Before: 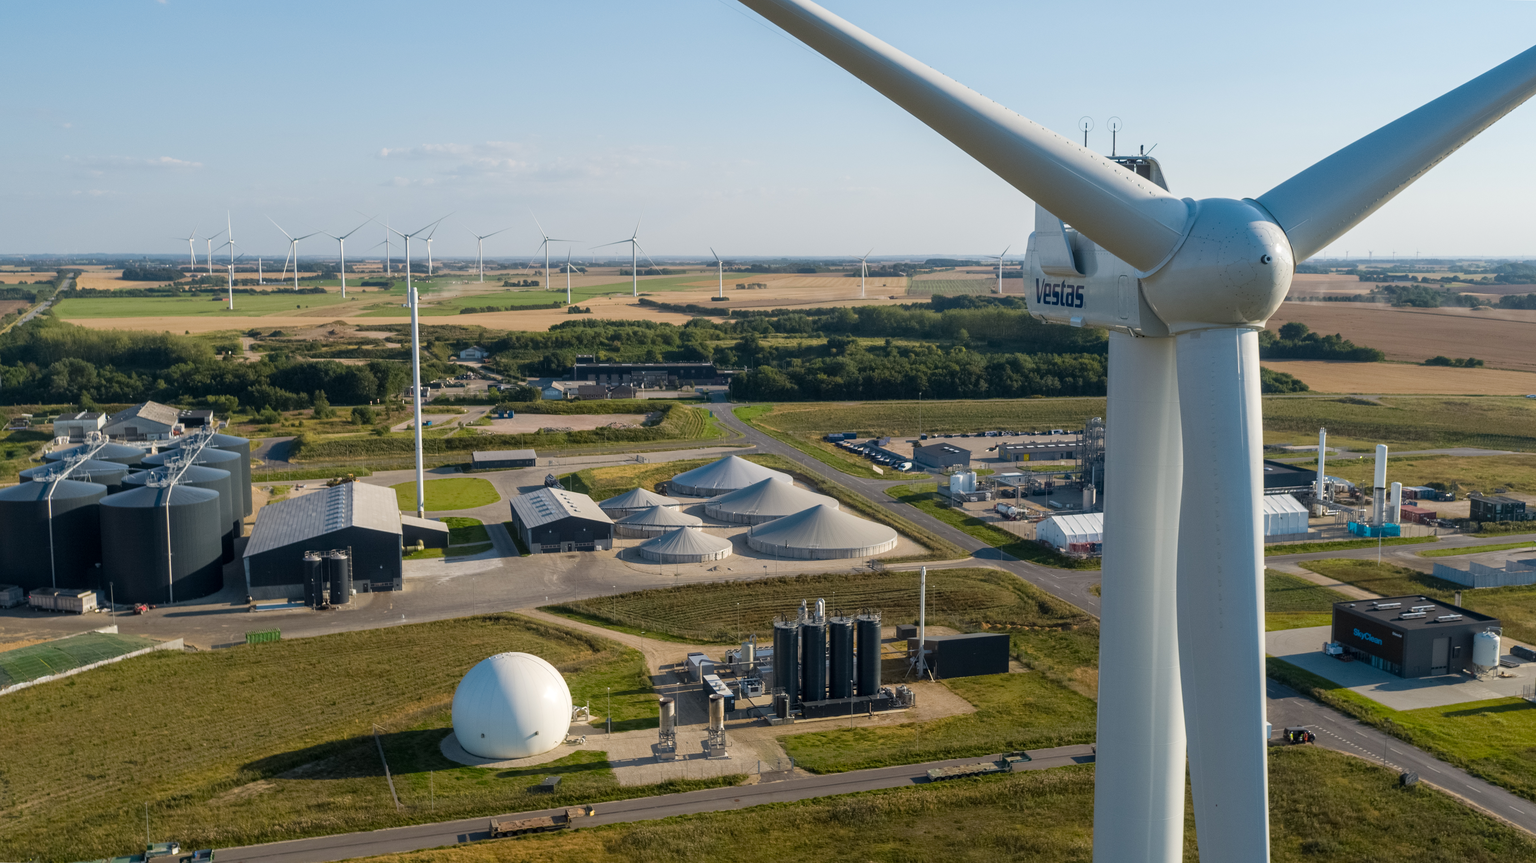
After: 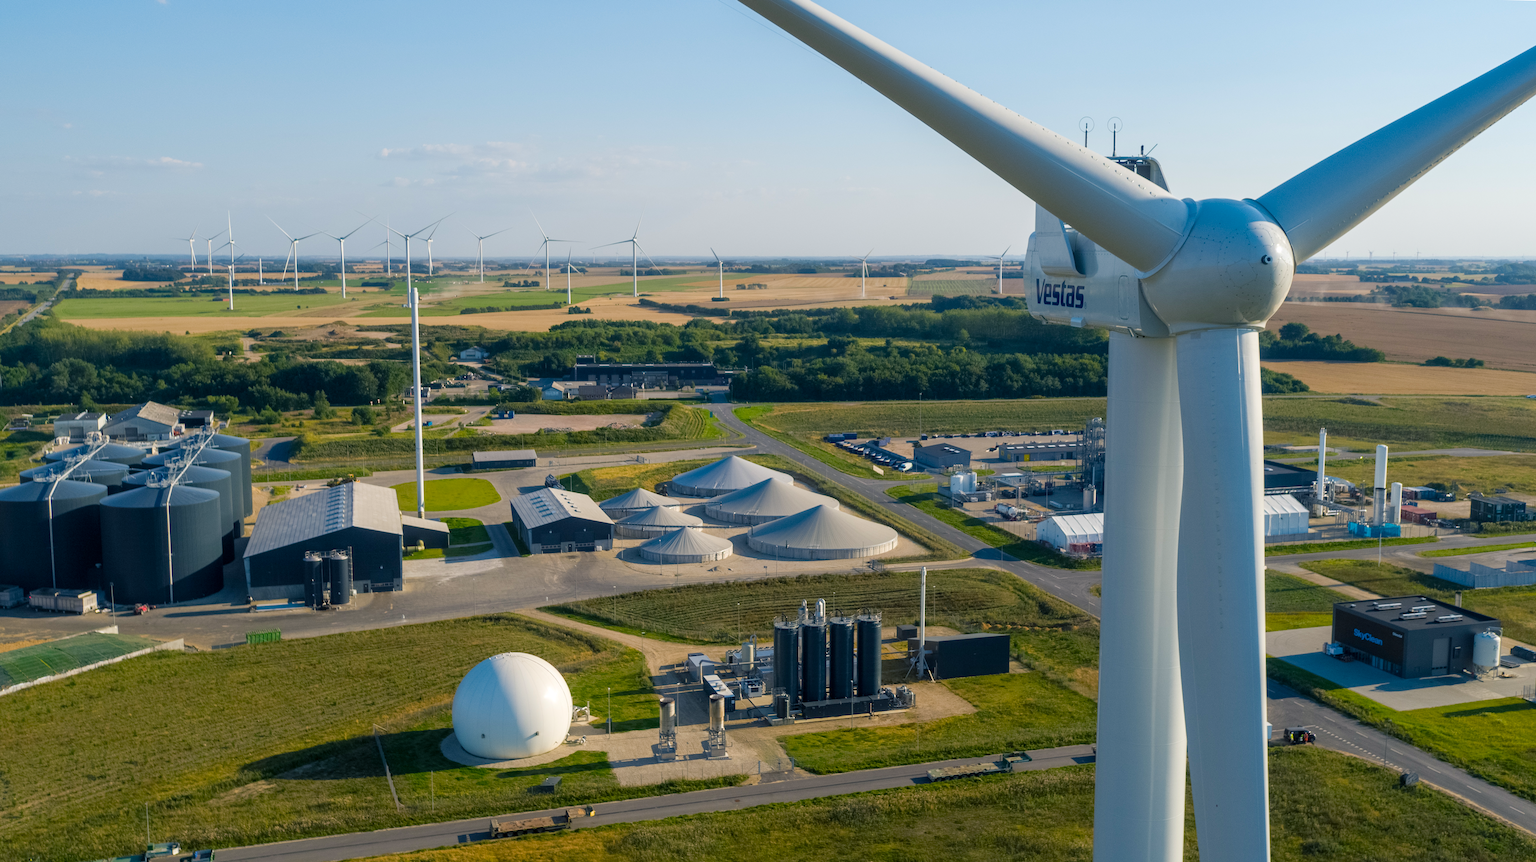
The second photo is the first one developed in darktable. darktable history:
color balance rgb: shadows lift › chroma 7.127%, shadows lift › hue 245.81°, perceptual saturation grading › global saturation 19.519%, global vibrance 10.813%
